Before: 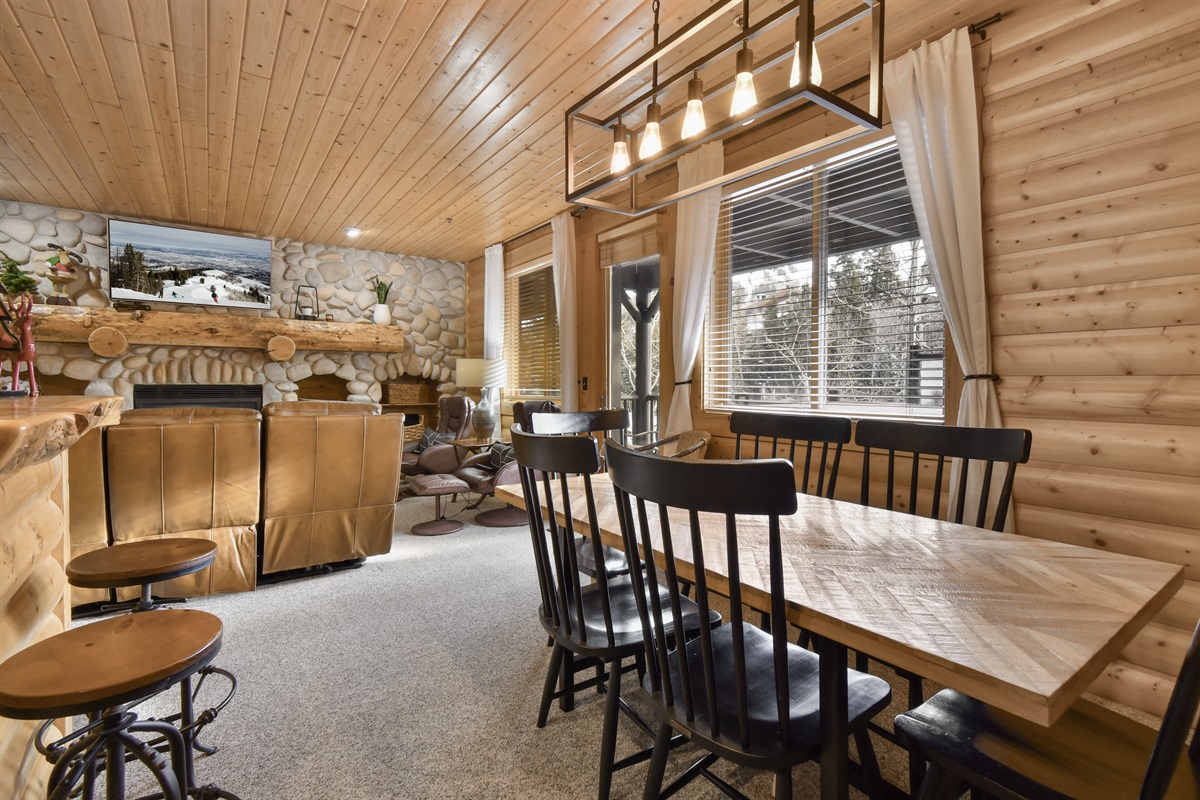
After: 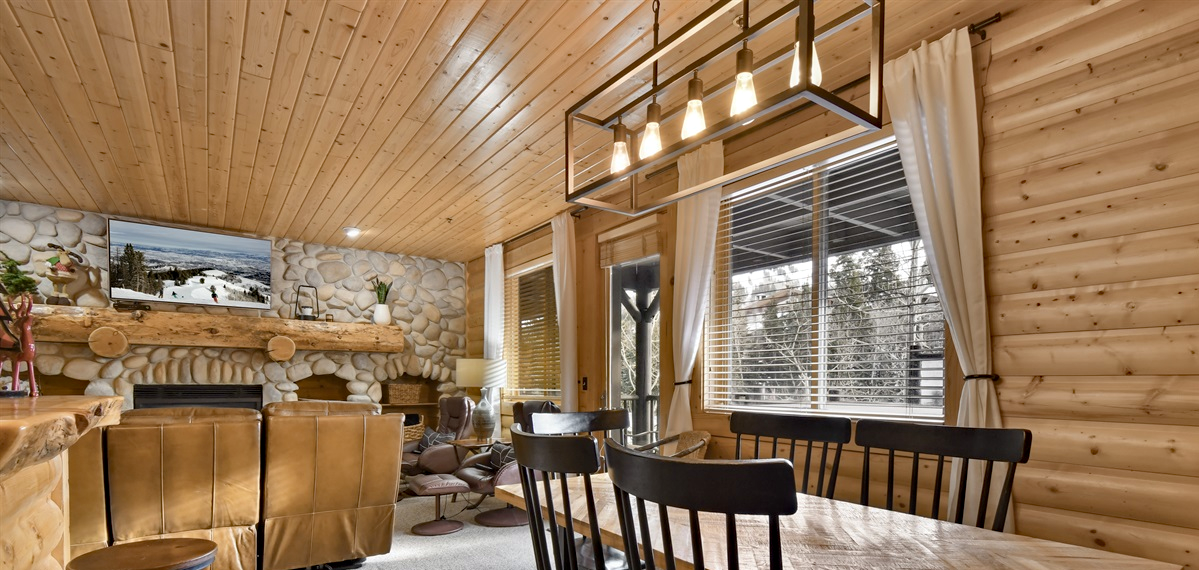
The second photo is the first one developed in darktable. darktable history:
crop: right 0%, bottom 28.69%
haze removal: strength 0.287, distance 0.248, compatibility mode true, adaptive false
